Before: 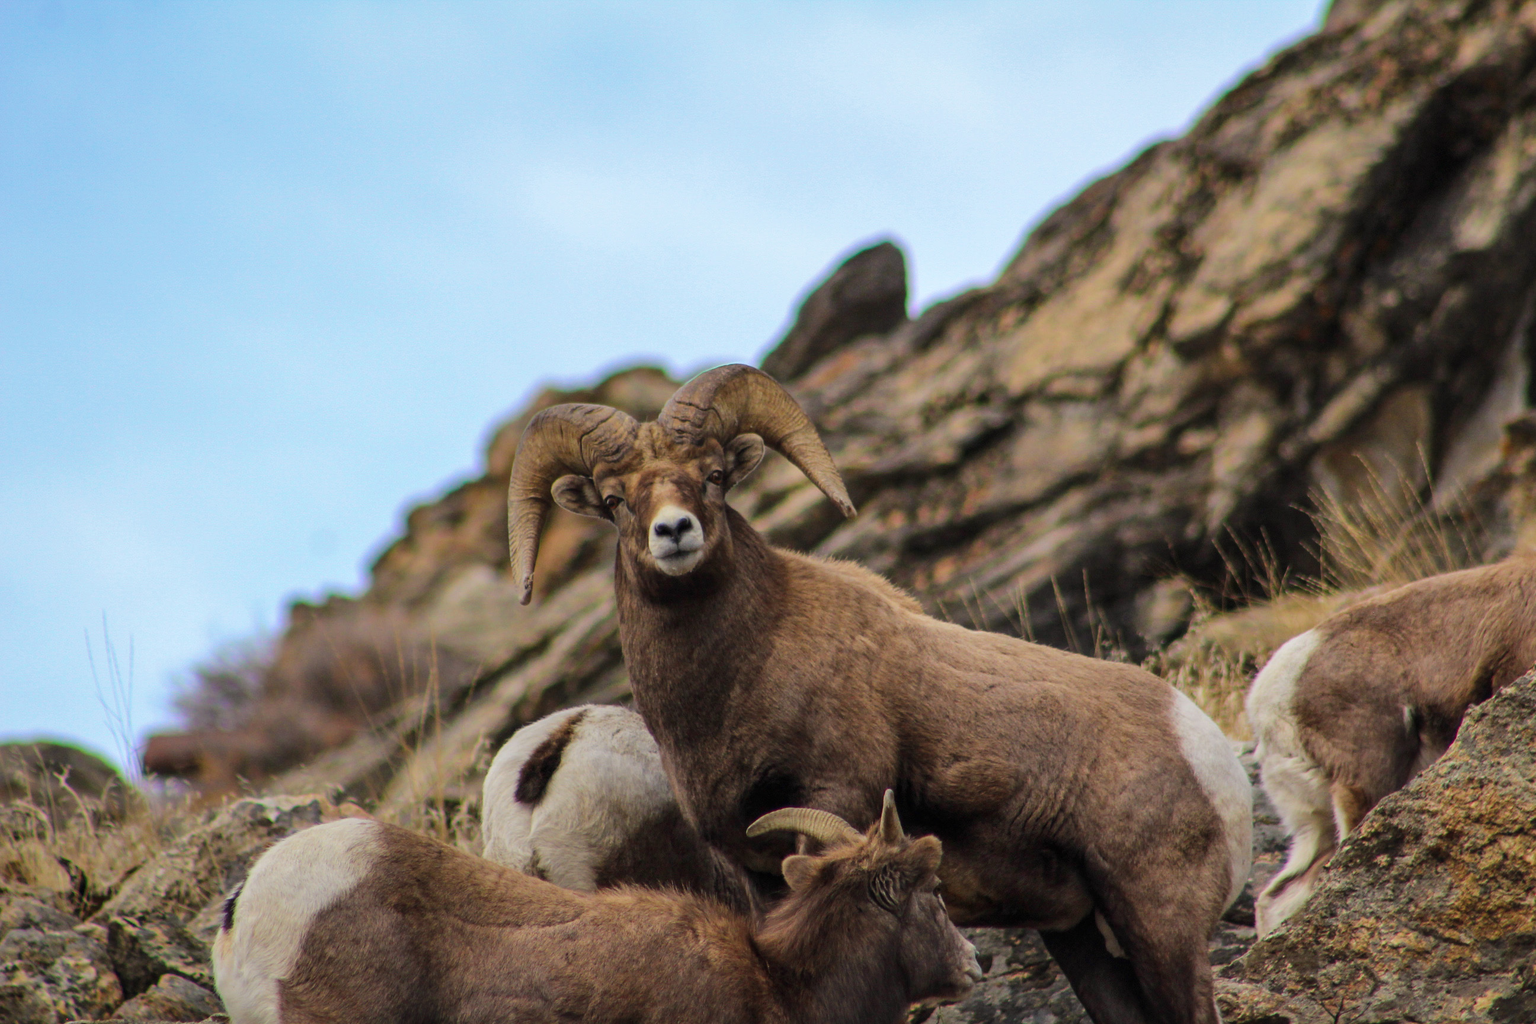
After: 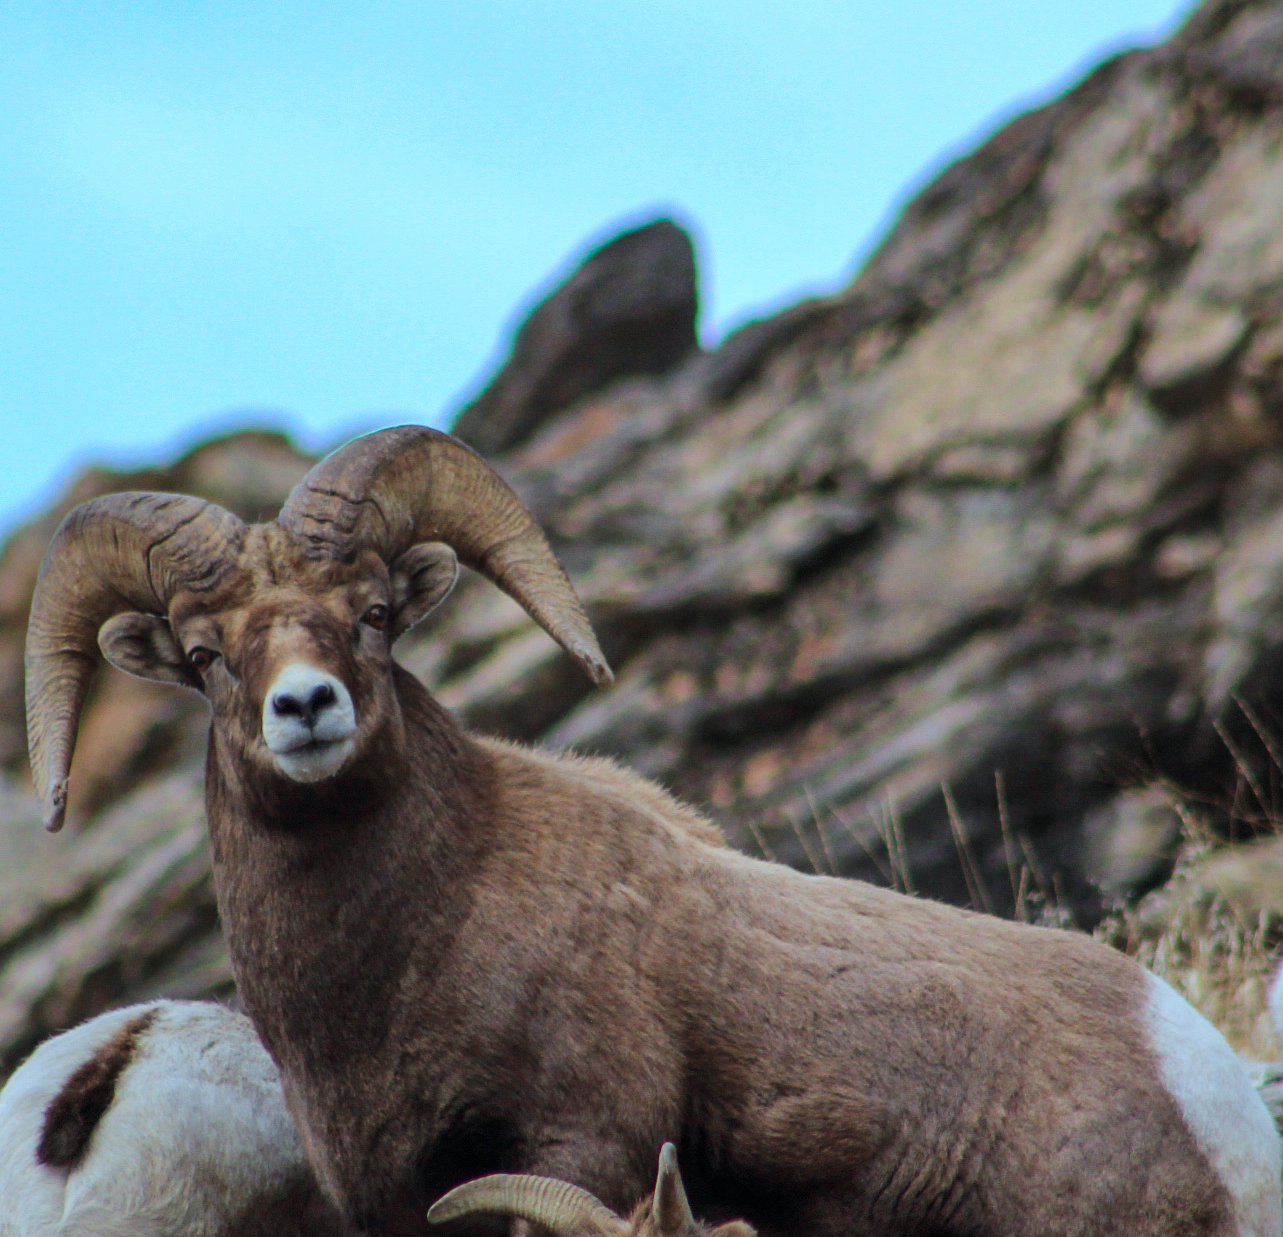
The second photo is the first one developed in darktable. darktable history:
crop: left 32.115%, top 10.94%, right 18.385%, bottom 17.45%
color correction: highlights a* -9.67, highlights b* -21.97
